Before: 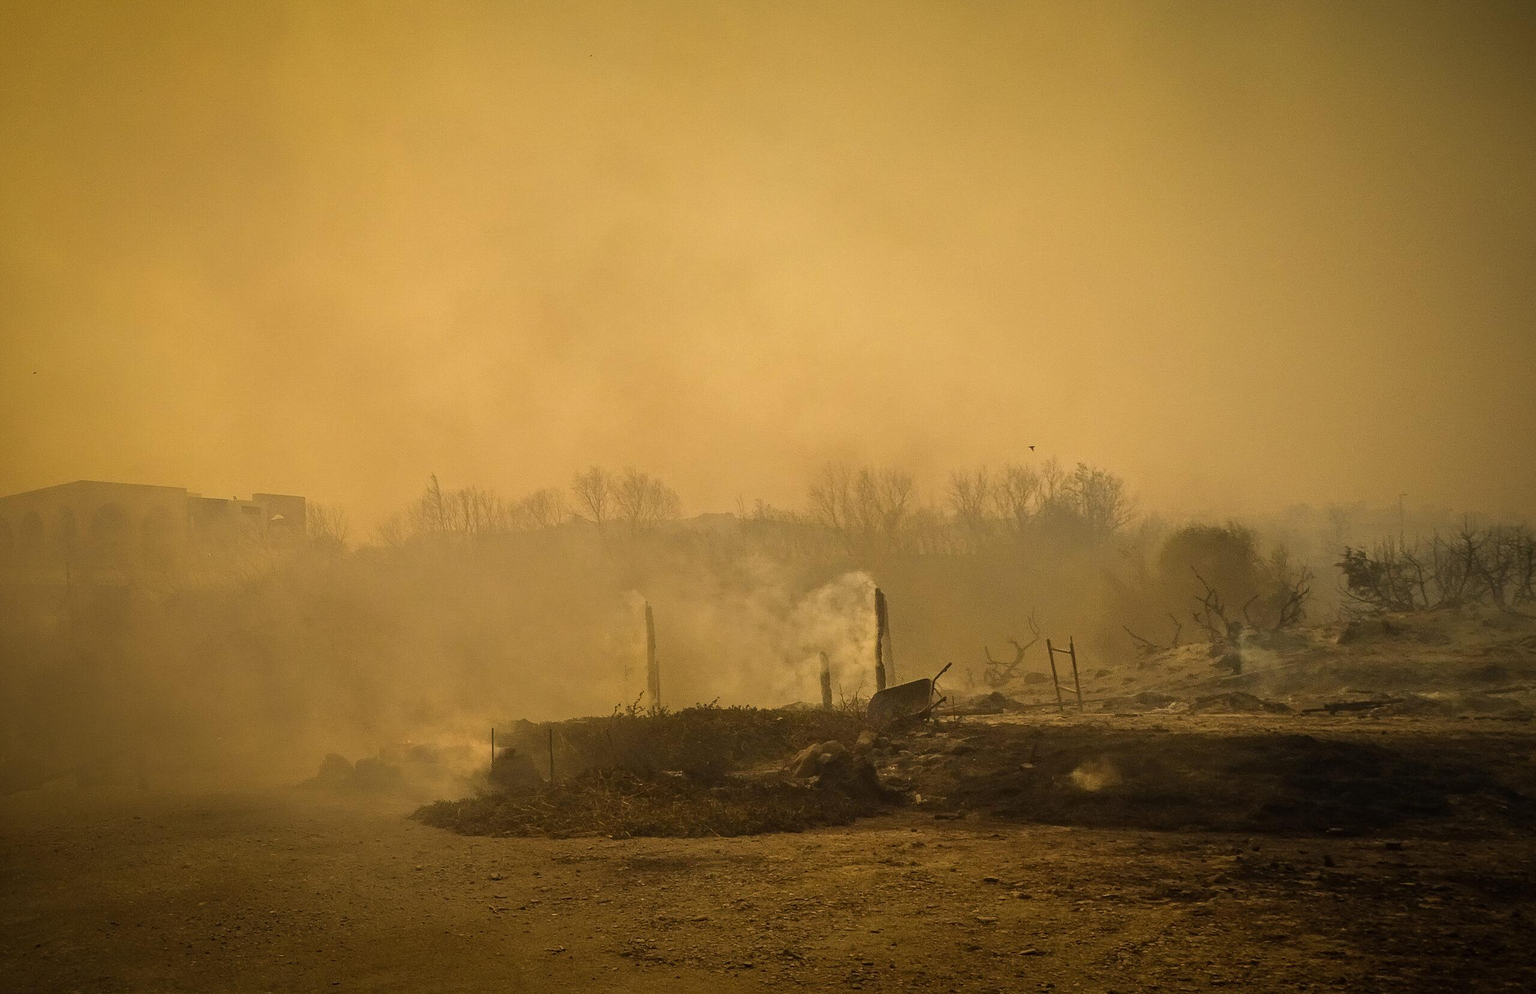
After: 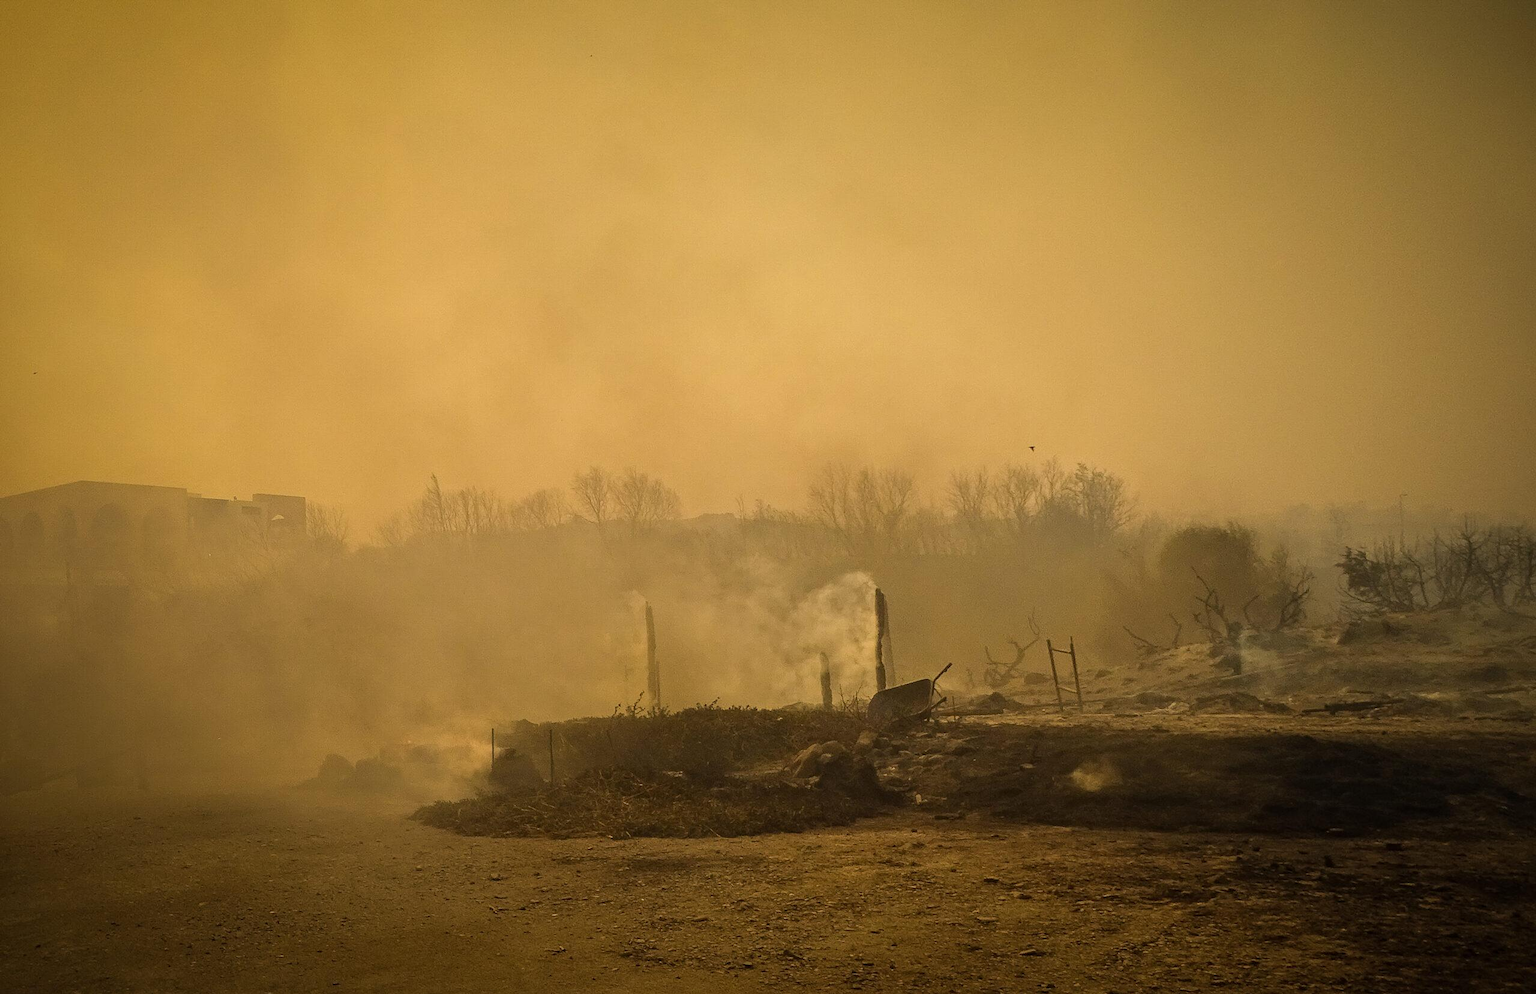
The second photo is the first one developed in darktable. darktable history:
local contrast: mode bilateral grid, contrast 15, coarseness 35, detail 106%, midtone range 0.2
